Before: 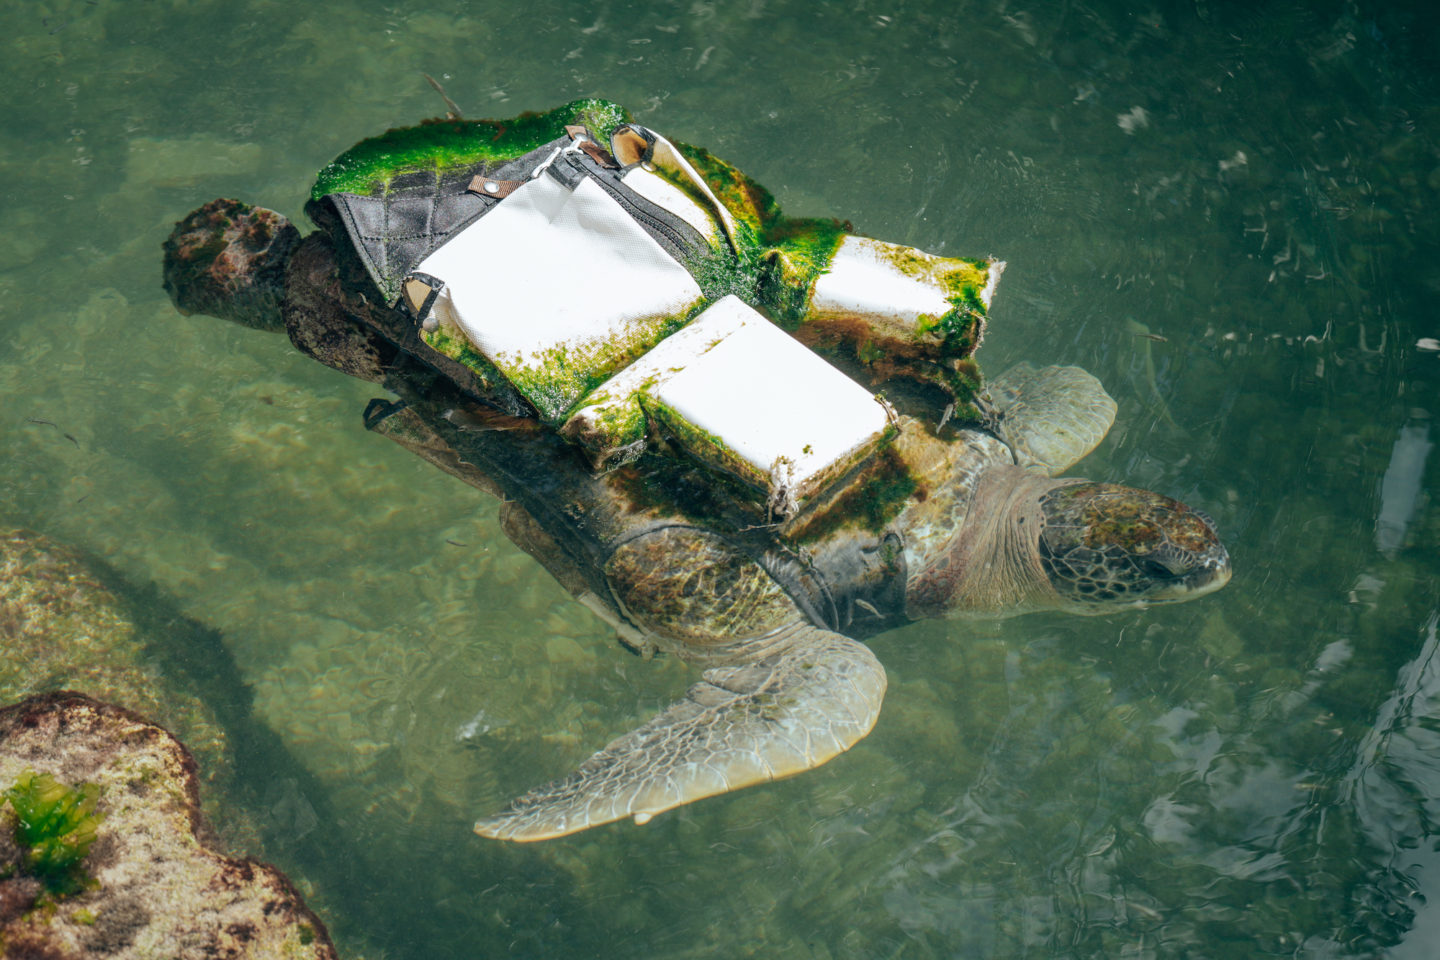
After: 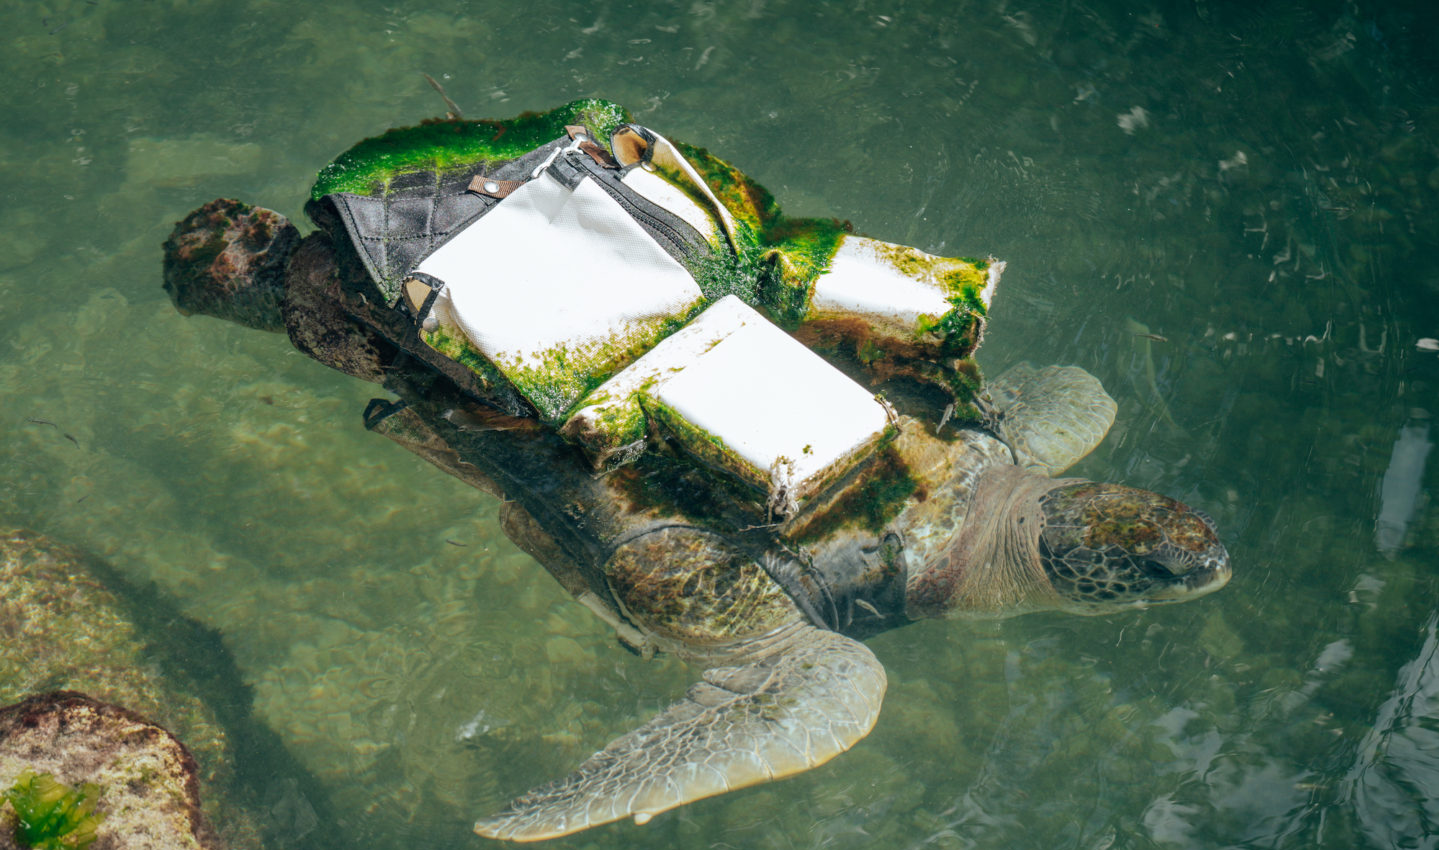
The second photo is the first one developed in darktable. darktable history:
crop and rotate: top 0%, bottom 11.392%
